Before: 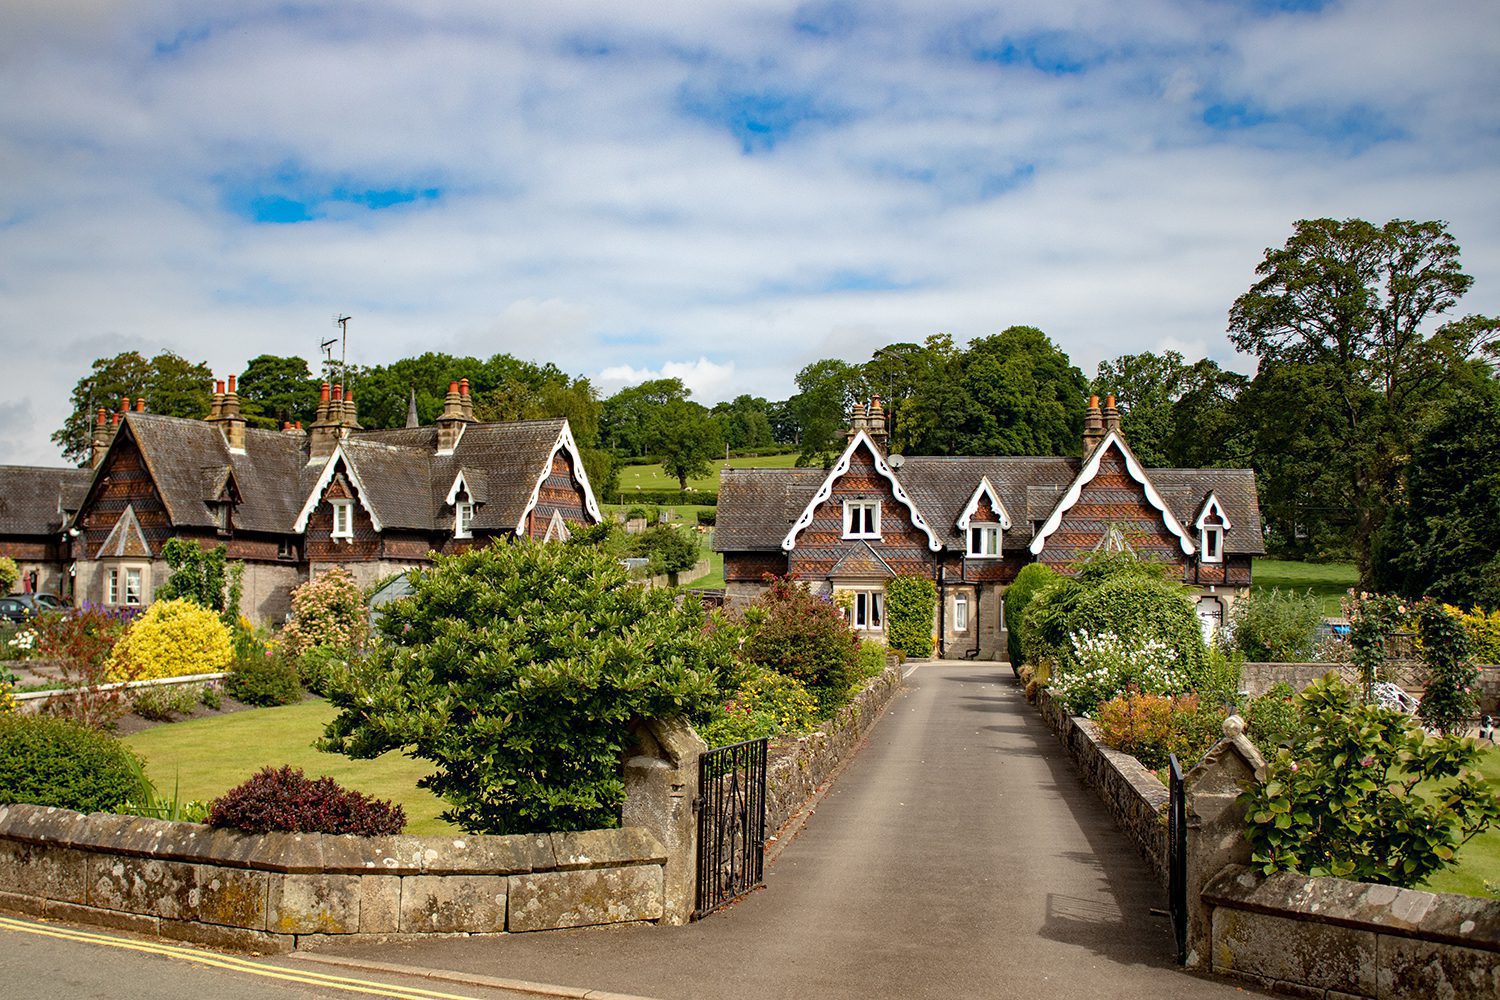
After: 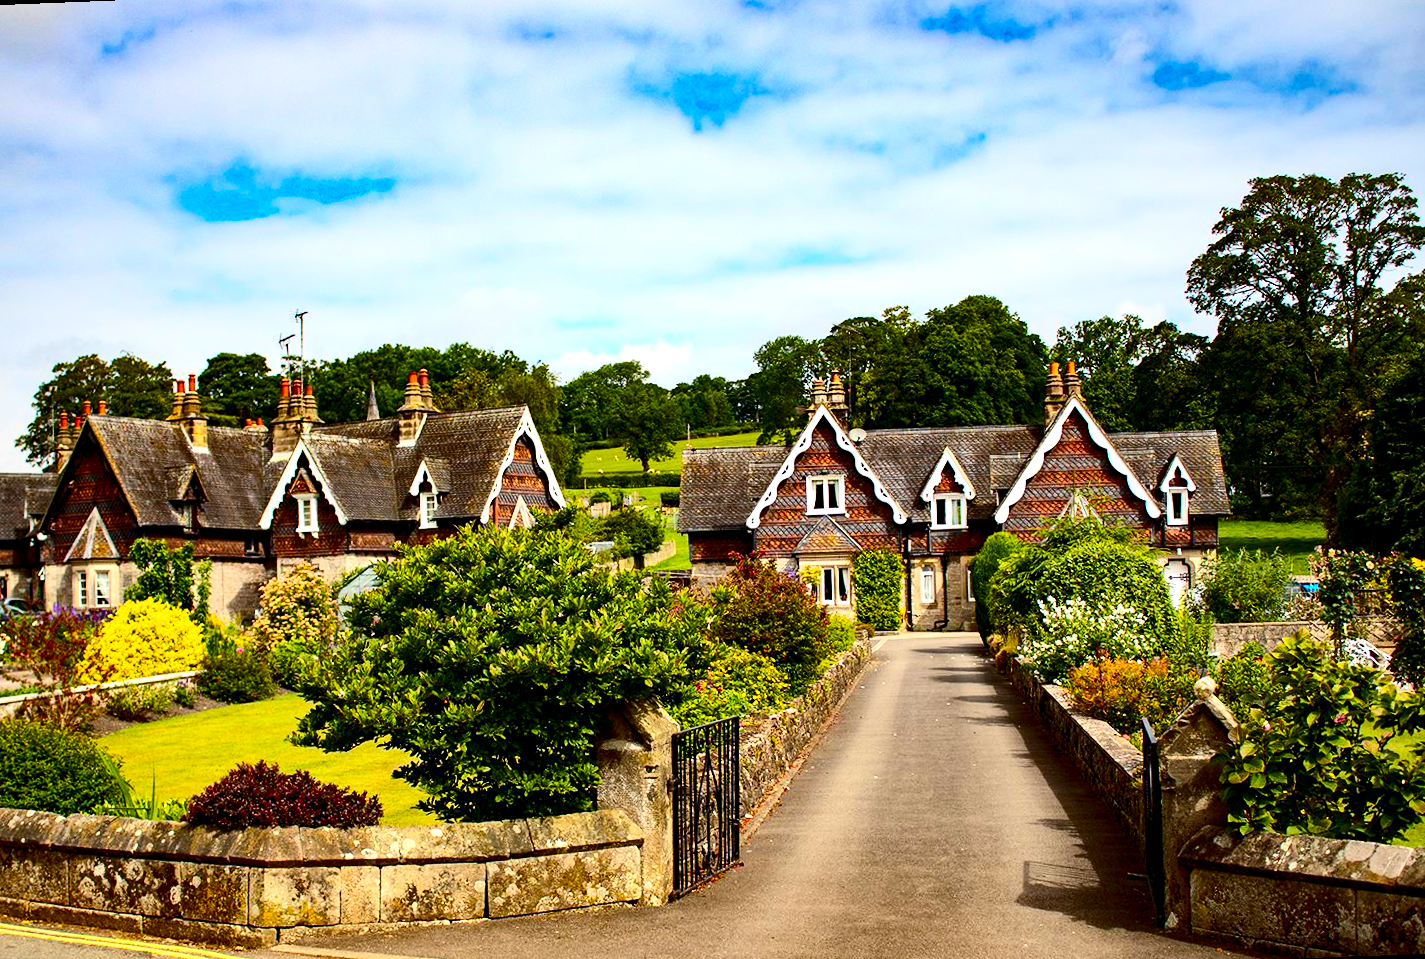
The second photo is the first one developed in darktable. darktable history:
color balance rgb: perceptual saturation grading › global saturation 25%, global vibrance 20%
exposure: black level correction 0.005, exposure 0.417 EV, compensate highlight preservation false
rotate and perspective: rotation -2.12°, lens shift (vertical) 0.009, lens shift (horizontal) -0.008, automatic cropping original format, crop left 0.036, crop right 0.964, crop top 0.05, crop bottom 0.959
contrast brightness saturation: contrast 0.32, brightness -0.08, saturation 0.17
